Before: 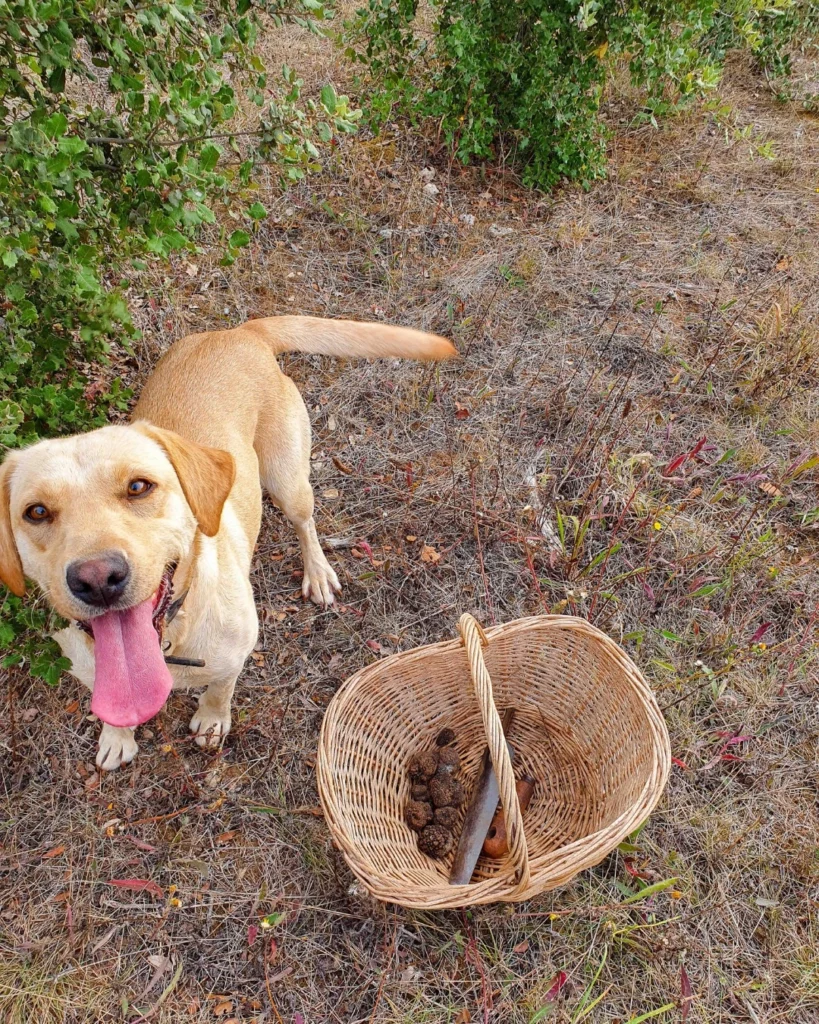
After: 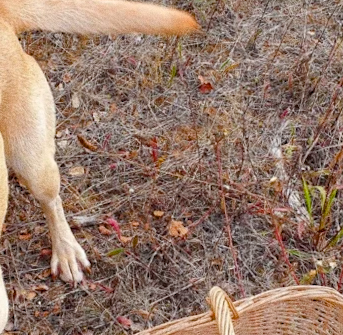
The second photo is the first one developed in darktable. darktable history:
color balance rgb: perceptual saturation grading › global saturation 20%, perceptual saturation grading › highlights -25%, perceptual saturation grading › shadows 25%
rotate and perspective: rotation -1.75°, automatic cropping off
crop: left 31.751%, top 32.172%, right 27.8%, bottom 35.83%
grain: coarseness 0.09 ISO
